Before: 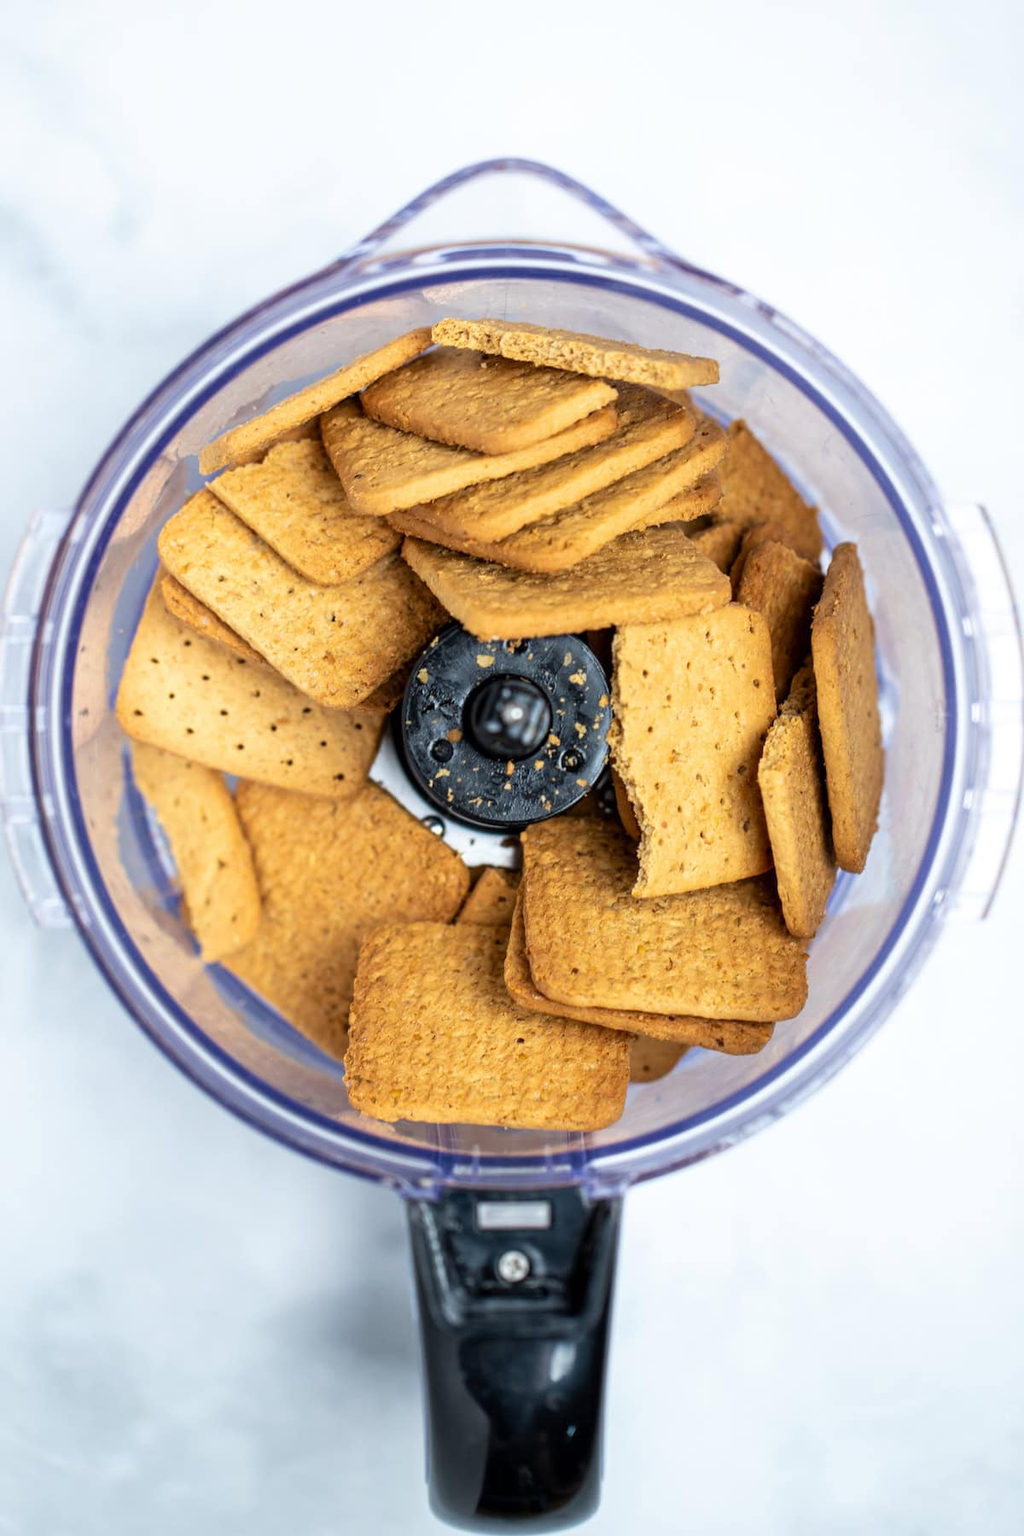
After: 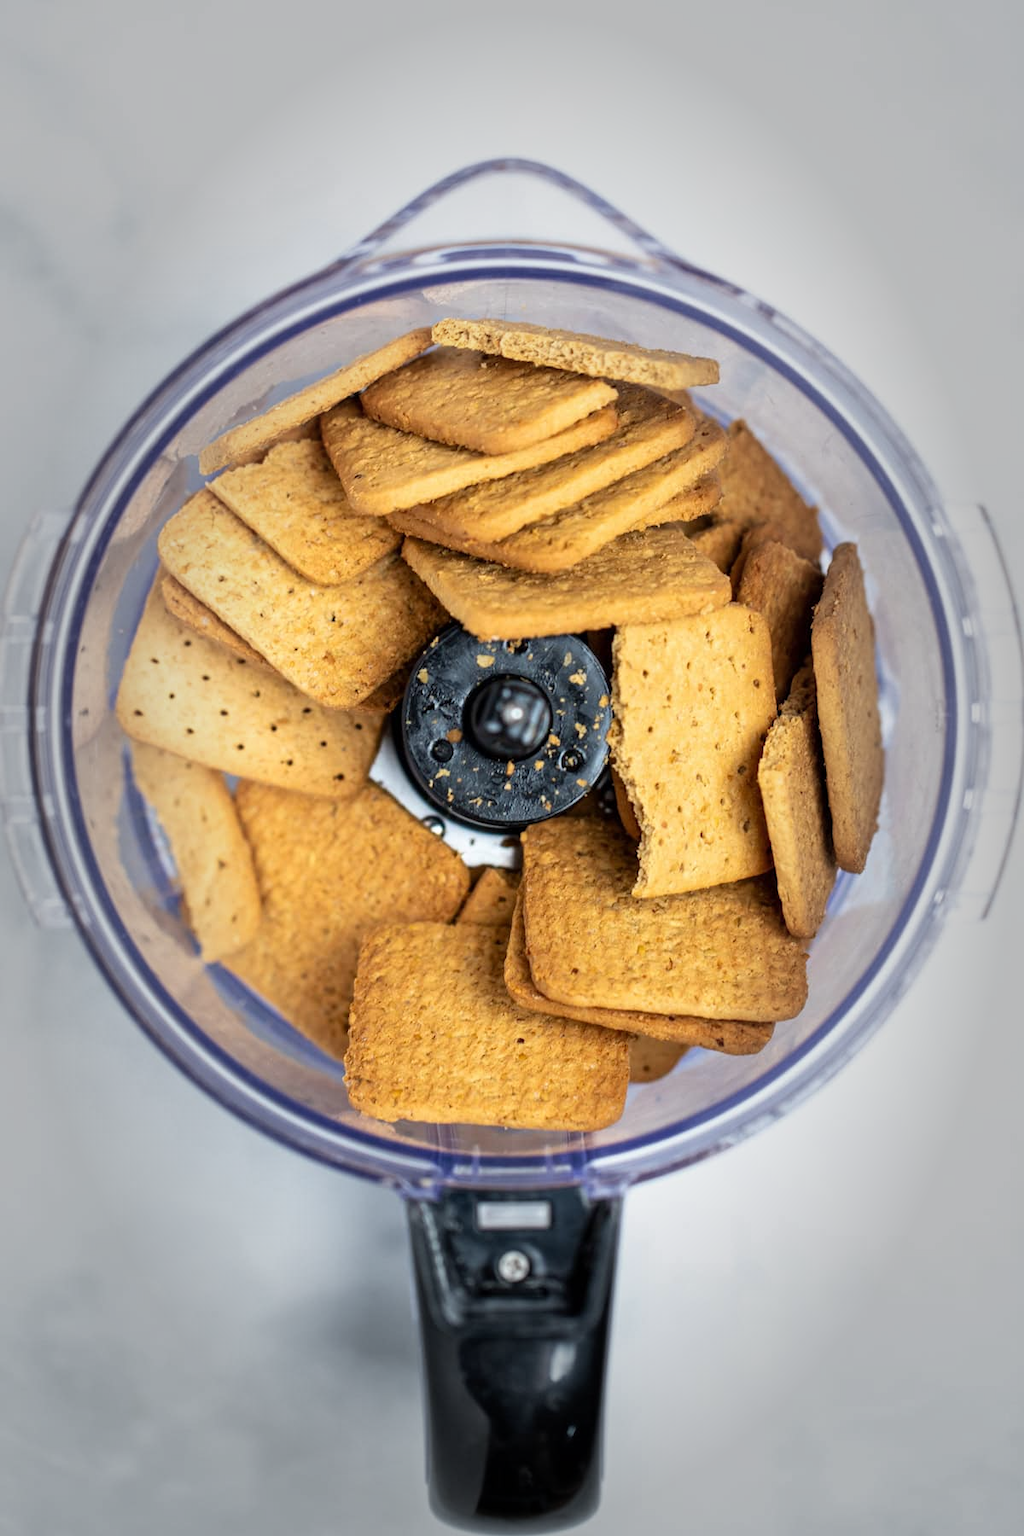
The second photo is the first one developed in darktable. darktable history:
vignetting: fall-off start 48.29%, automatic ratio true, width/height ratio 1.283
